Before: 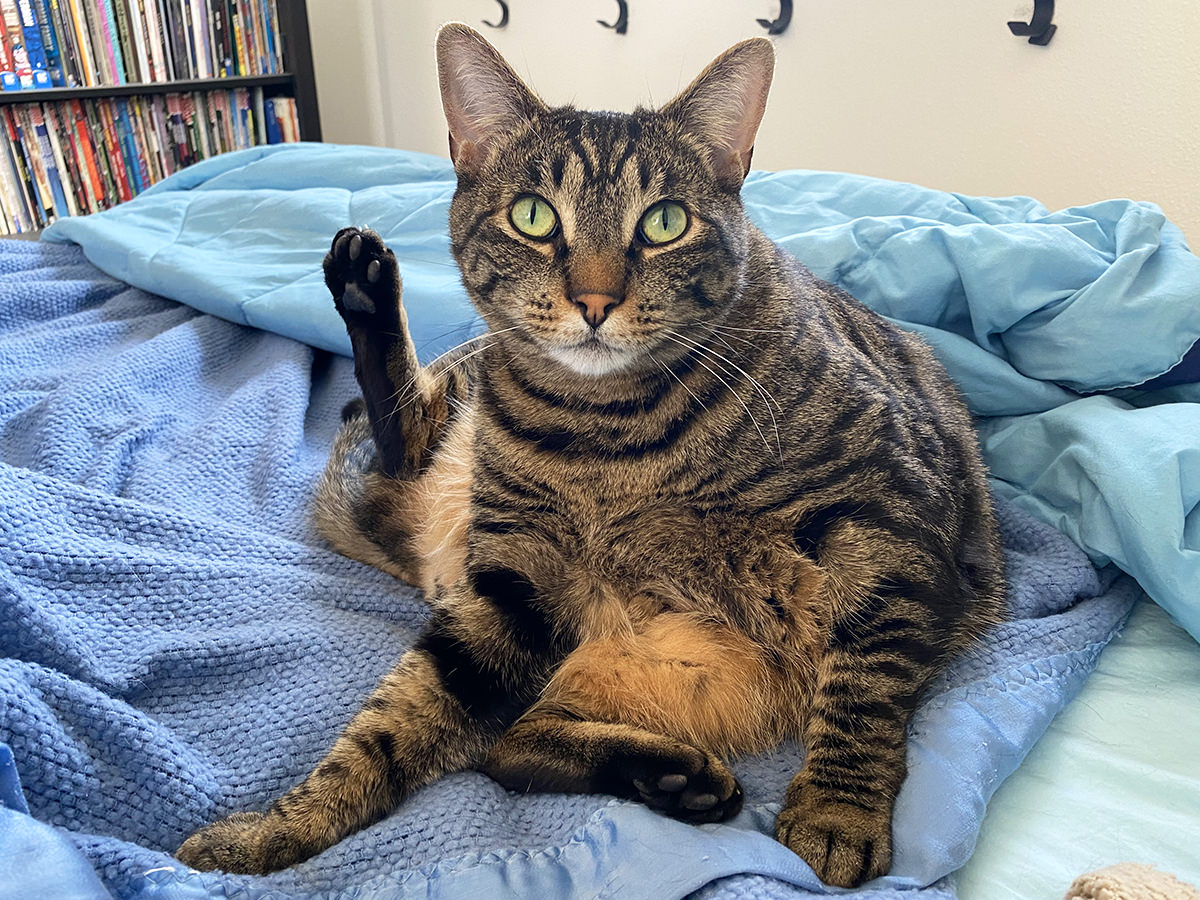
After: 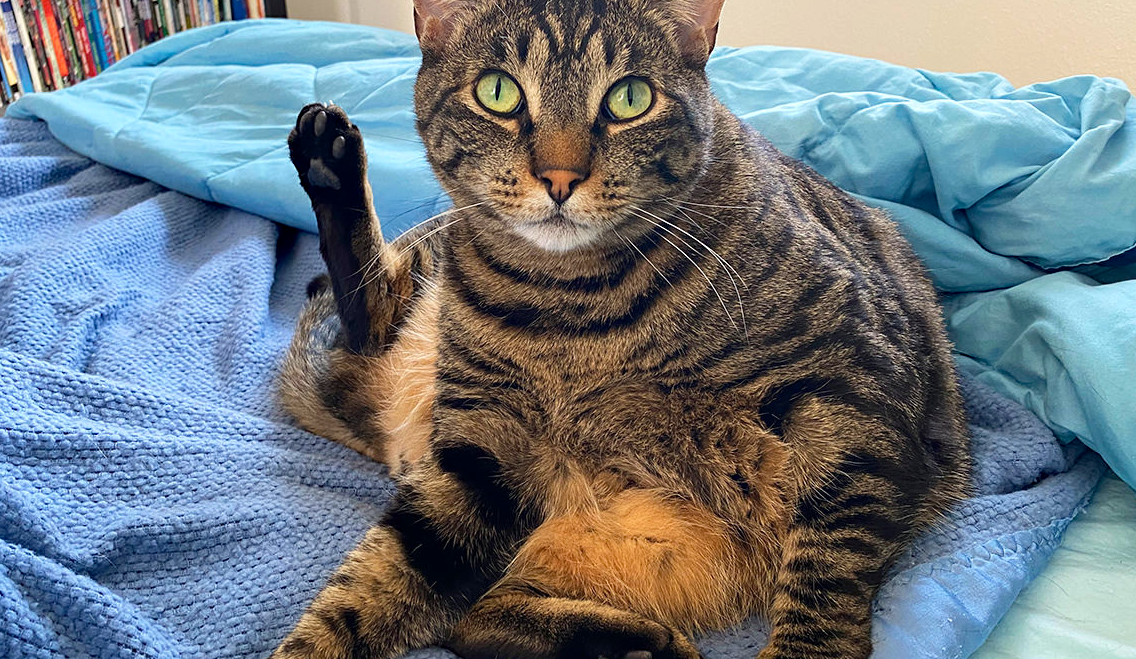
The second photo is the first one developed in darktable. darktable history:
crop and rotate: left 2.975%, top 13.871%, right 2.323%, bottom 12.822%
haze removal: adaptive false
